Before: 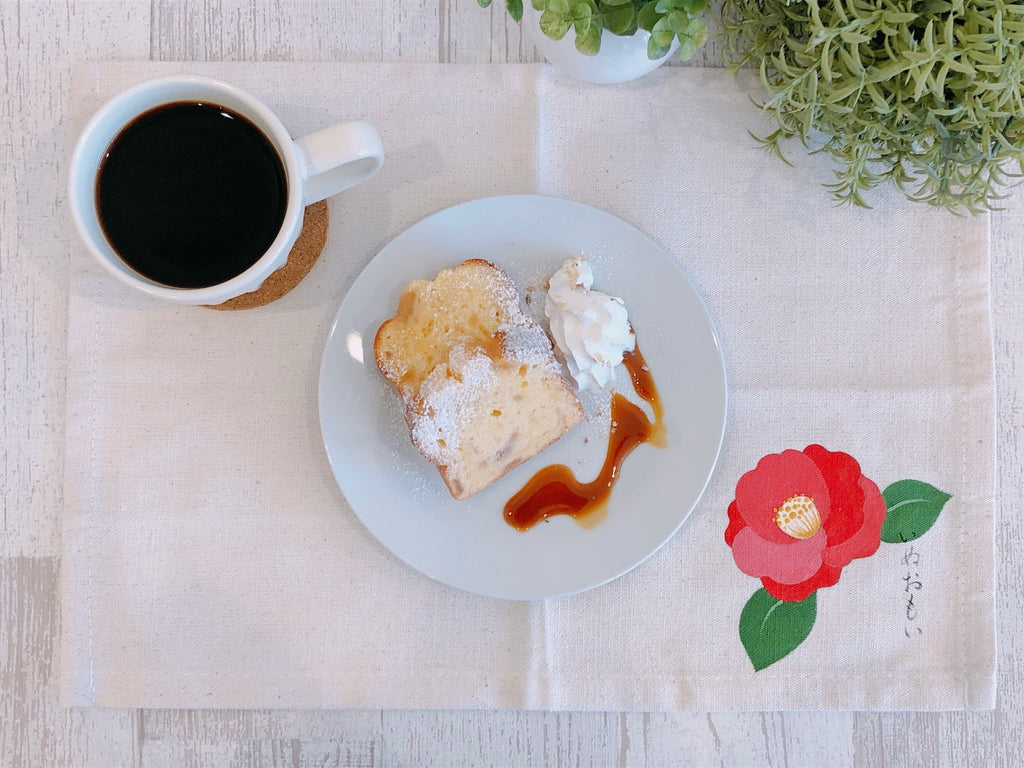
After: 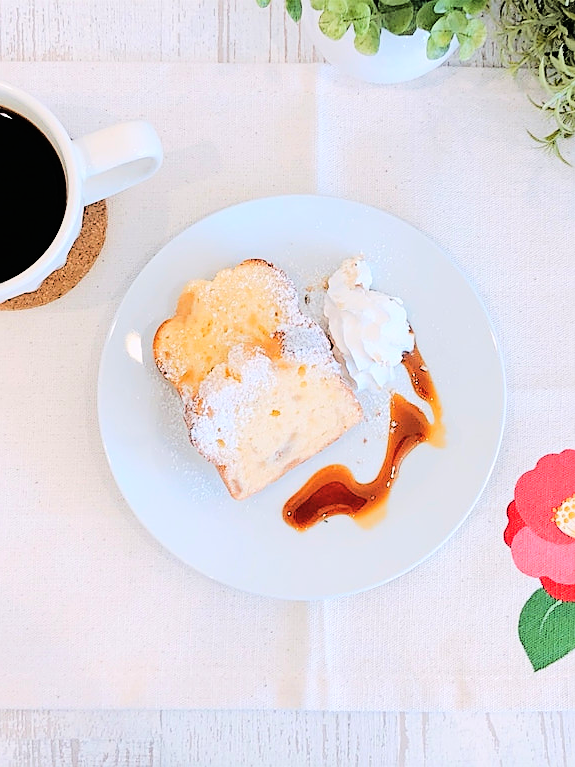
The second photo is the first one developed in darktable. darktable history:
sharpen: on, module defaults
crop: left 21.678%, right 22.084%, bottom 0.007%
exposure: black level correction -0.004, exposure 0.056 EV, compensate highlight preservation false
base curve: curves: ch0 [(0, 0) (0.036, 0.01) (0.123, 0.254) (0.258, 0.504) (0.507, 0.748) (1, 1)]
